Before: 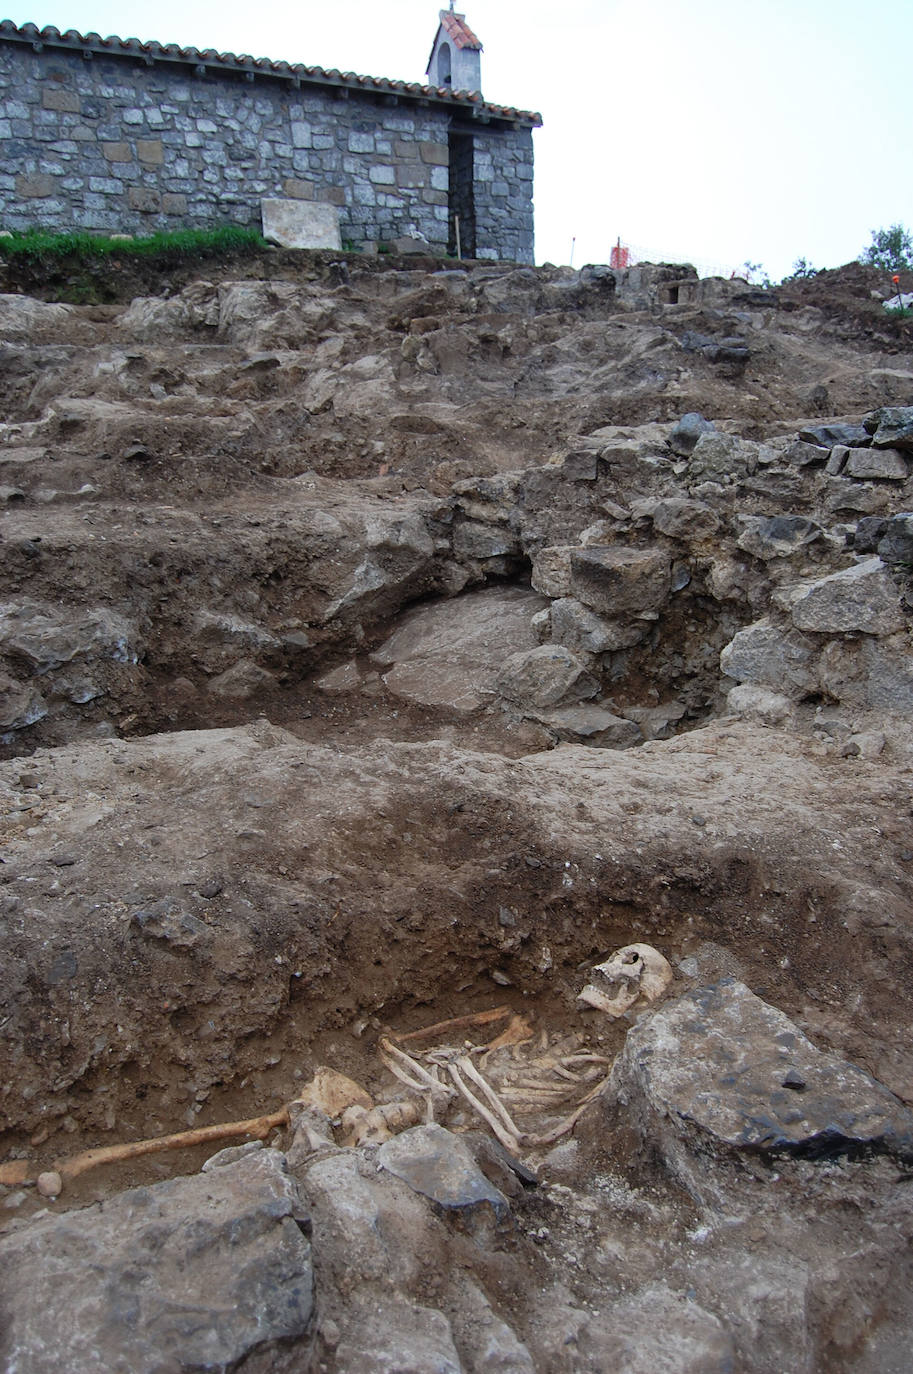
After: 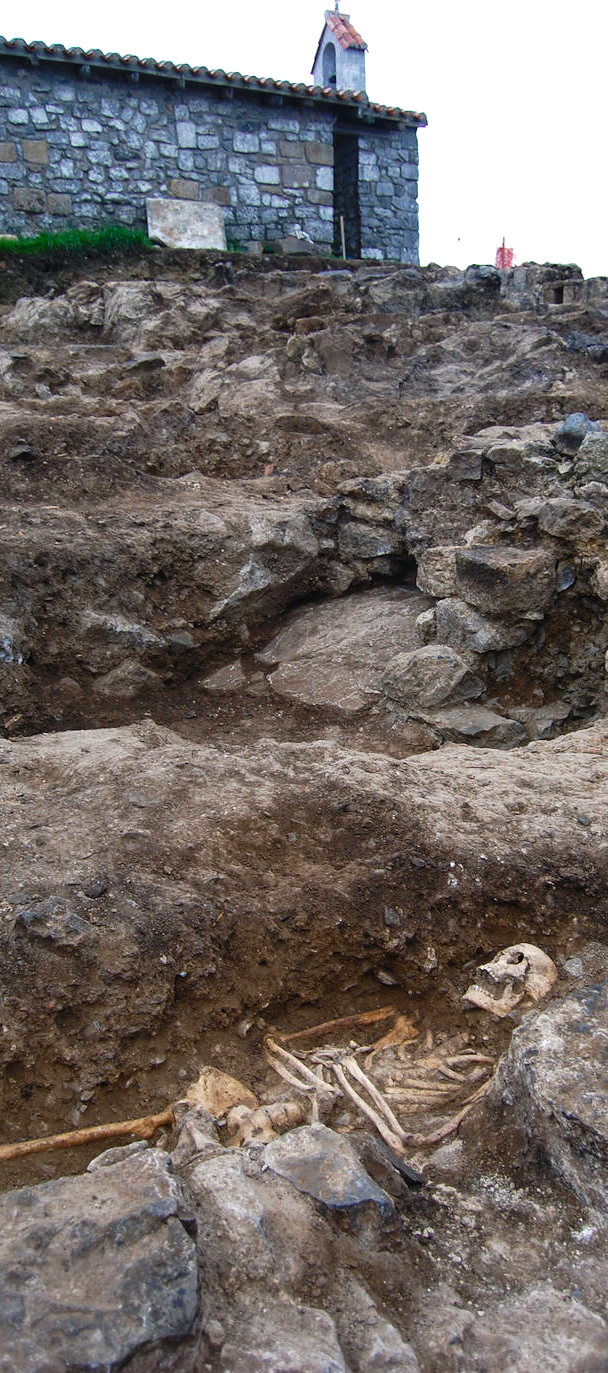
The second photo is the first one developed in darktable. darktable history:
local contrast: highlights 100%, shadows 100%, detail 120%, midtone range 0.2
crop and rotate: left 12.673%, right 20.66%
exposure: compensate highlight preservation false
color balance rgb: shadows lift › chroma 1%, shadows lift › hue 217.2°, power › hue 310.8°, highlights gain › chroma 1%, highlights gain › hue 54°, global offset › luminance 0.5%, global offset › hue 171.6°, perceptual saturation grading › global saturation 14.09%, perceptual saturation grading › highlights -25%, perceptual saturation grading › shadows 30%, perceptual brilliance grading › highlights 13.42%, perceptual brilliance grading › mid-tones 8.05%, perceptual brilliance grading › shadows -17.45%, global vibrance 25%
